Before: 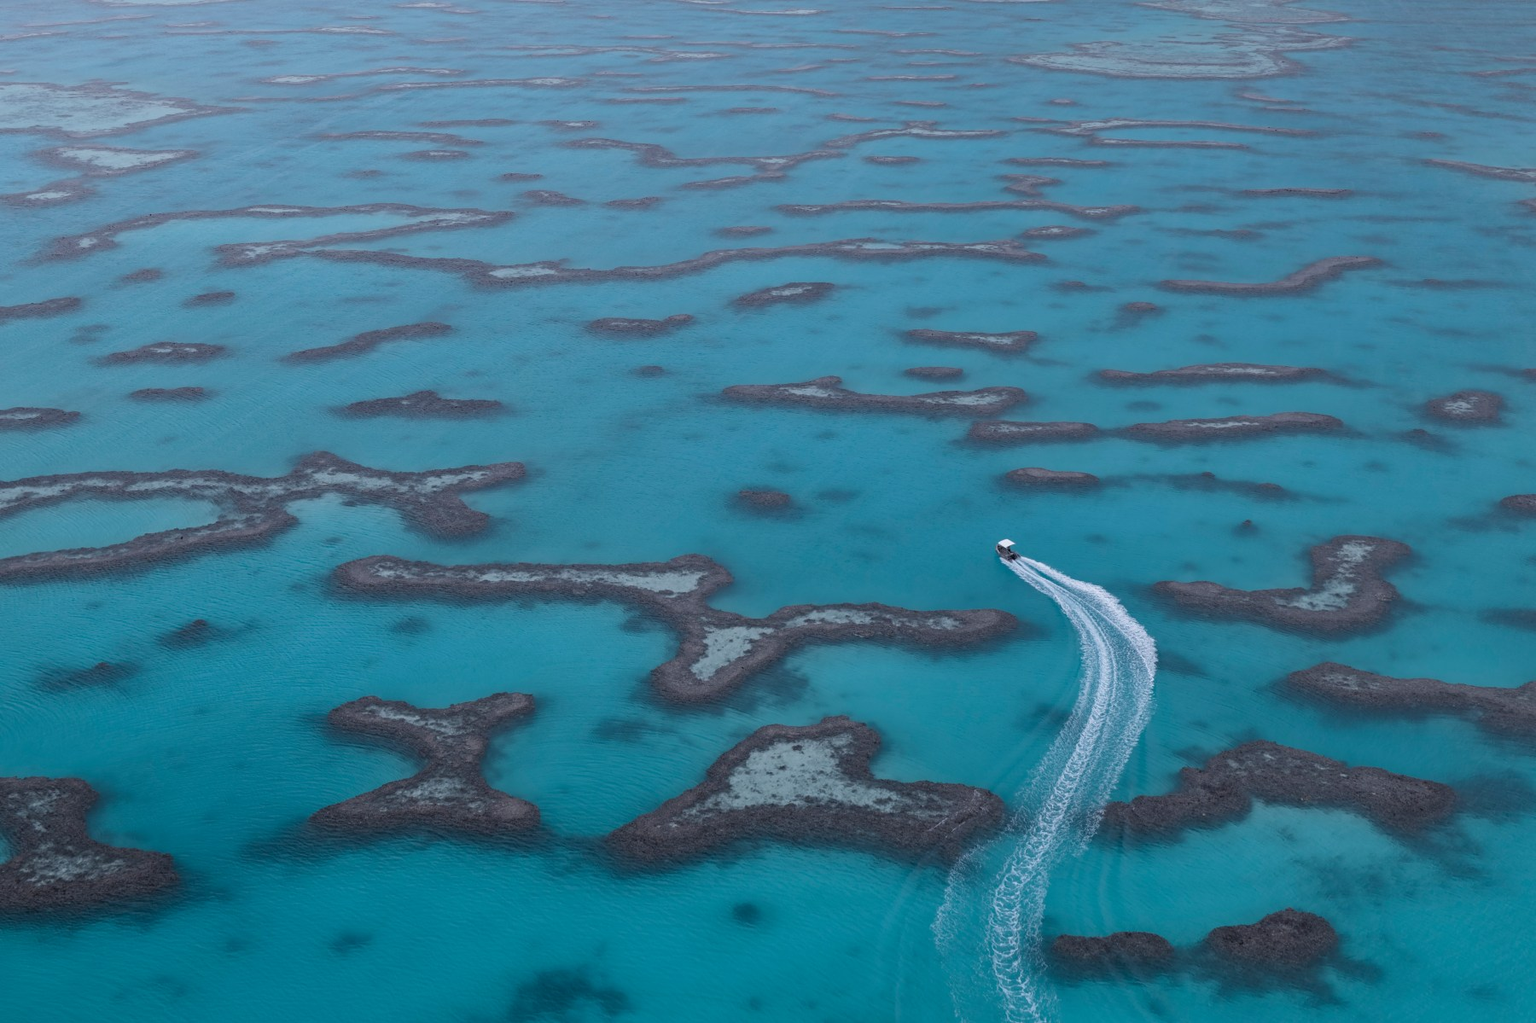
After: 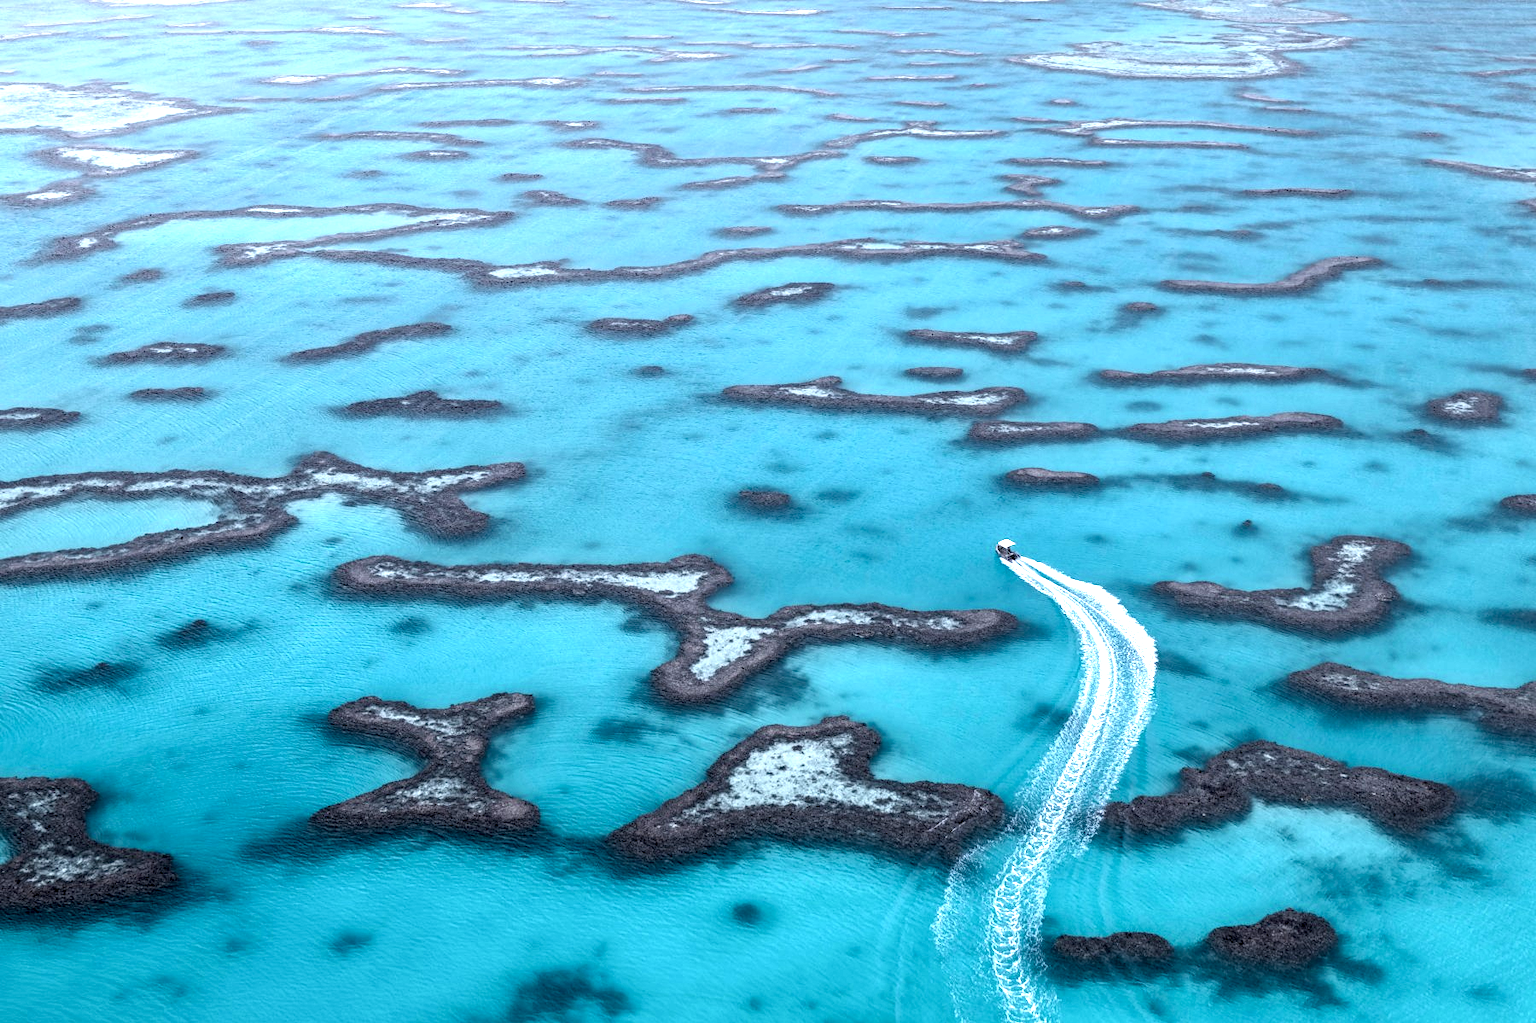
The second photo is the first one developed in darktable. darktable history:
exposure: black level correction 0, exposure 1.3 EV, compensate highlight preservation false
local contrast: highlights 20%, detail 197%
